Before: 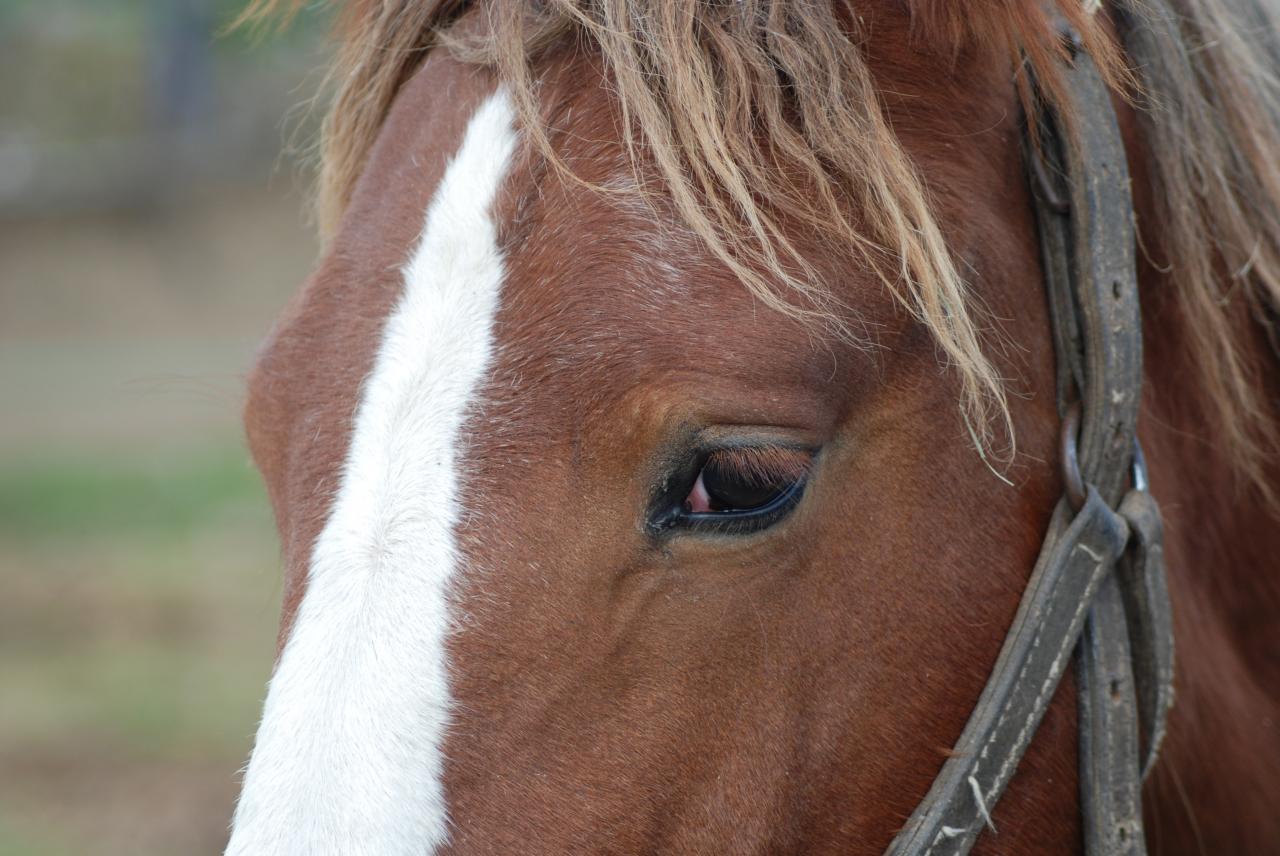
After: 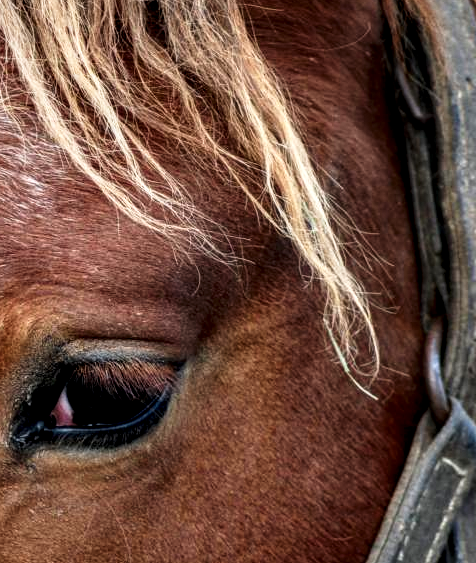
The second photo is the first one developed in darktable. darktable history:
crop and rotate: left 49.723%, top 10.124%, right 13.072%, bottom 23.995%
local contrast: highlights 60%, shadows 59%, detail 160%
tone curve: curves: ch0 [(0, 0.023) (0.132, 0.075) (0.256, 0.2) (0.463, 0.494) (0.699, 0.816) (0.813, 0.898) (1, 0.943)]; ch1 [(0, 0) (0.32, 0.306) (0.441, 0.41) (0.476, 0.466) (0.498, 0.5) (0.518, 0.519) (0.546, 0.571) (0.604, 0.651) (0.733, 0.817) (1, 1)]; ch2 [(0, 0) (0.312, 0.313) (0.431, 0.425) (0.483, 0.477) (0.503, 0.503) (0.526, 0.507) (0.564, 0.575) (0.614, 0.695) (0.713, 0.767) (0.985, 0.966)], preserve colors none
exposure: black level correction 0.001, compensate highlight preservation false
